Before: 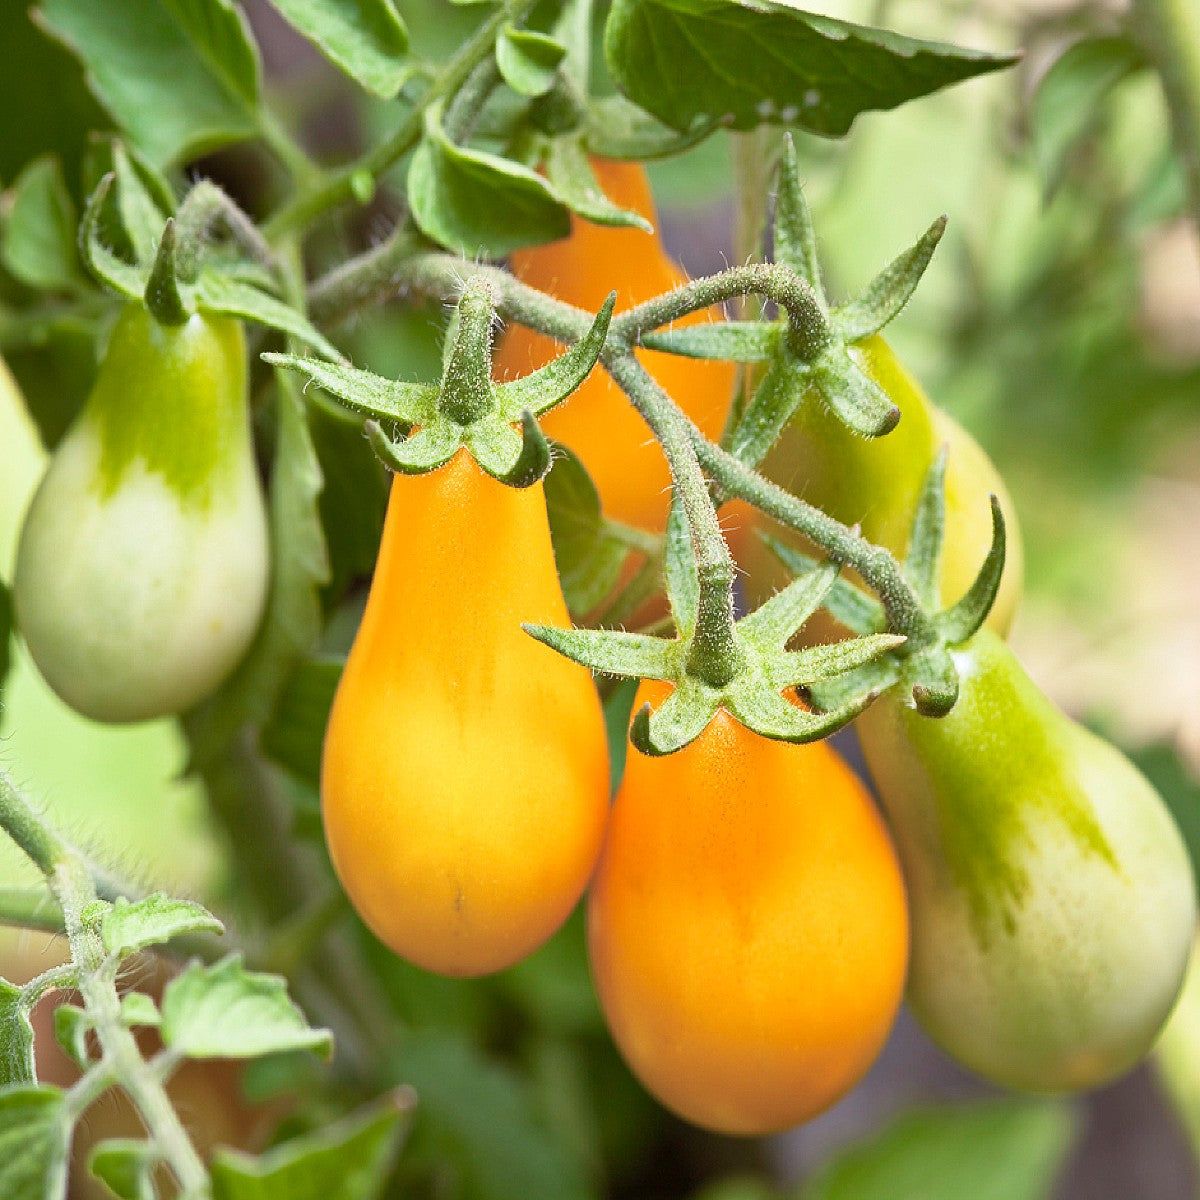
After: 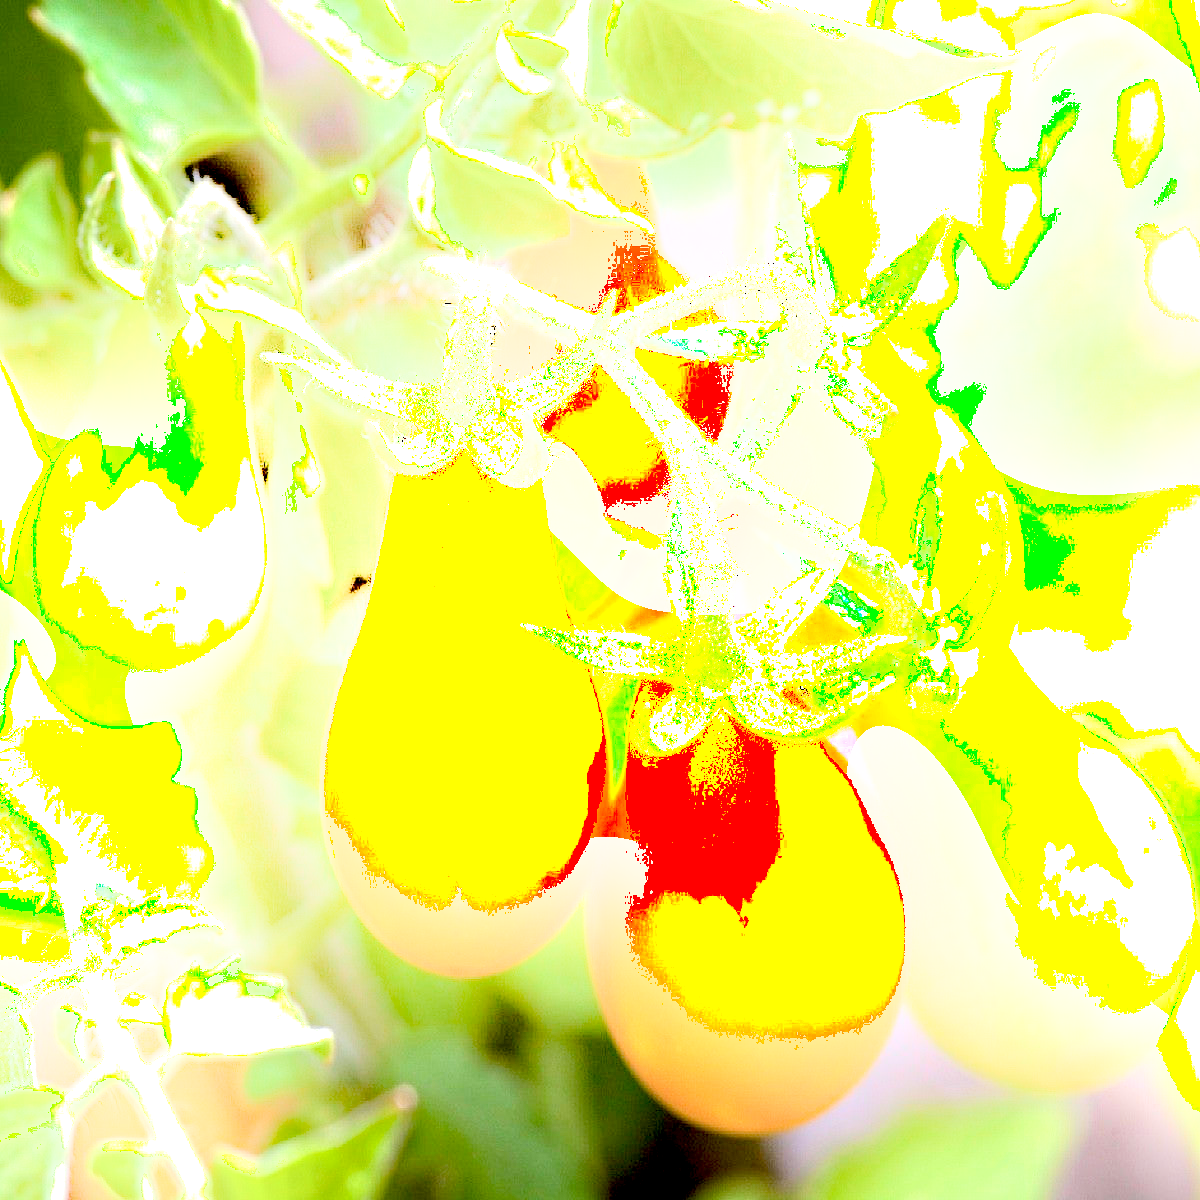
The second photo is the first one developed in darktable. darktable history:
shadows and highlights: shadows -21.5, highlights 99.84, soften with gaussian
haze removal: compatibility mode true, adaptive false
exposure: black level correction 0.009, exposure 1.437 EV, compensate exposure bias true, compensate highlight preservation false
